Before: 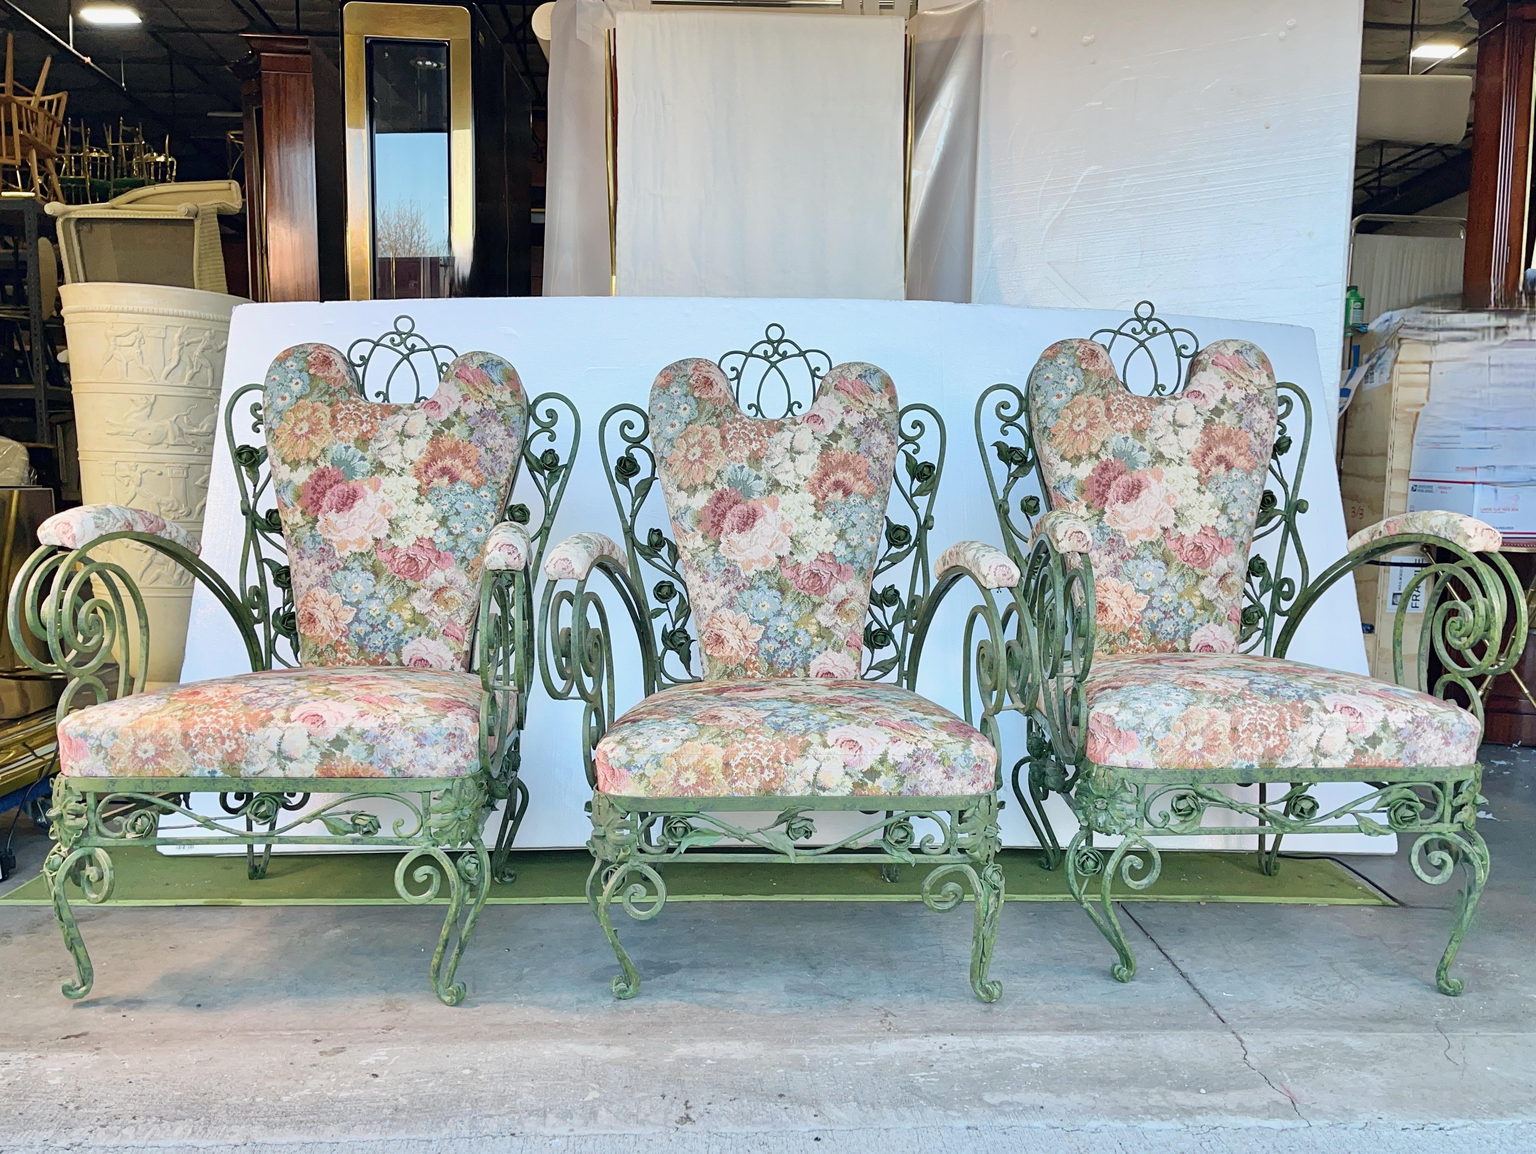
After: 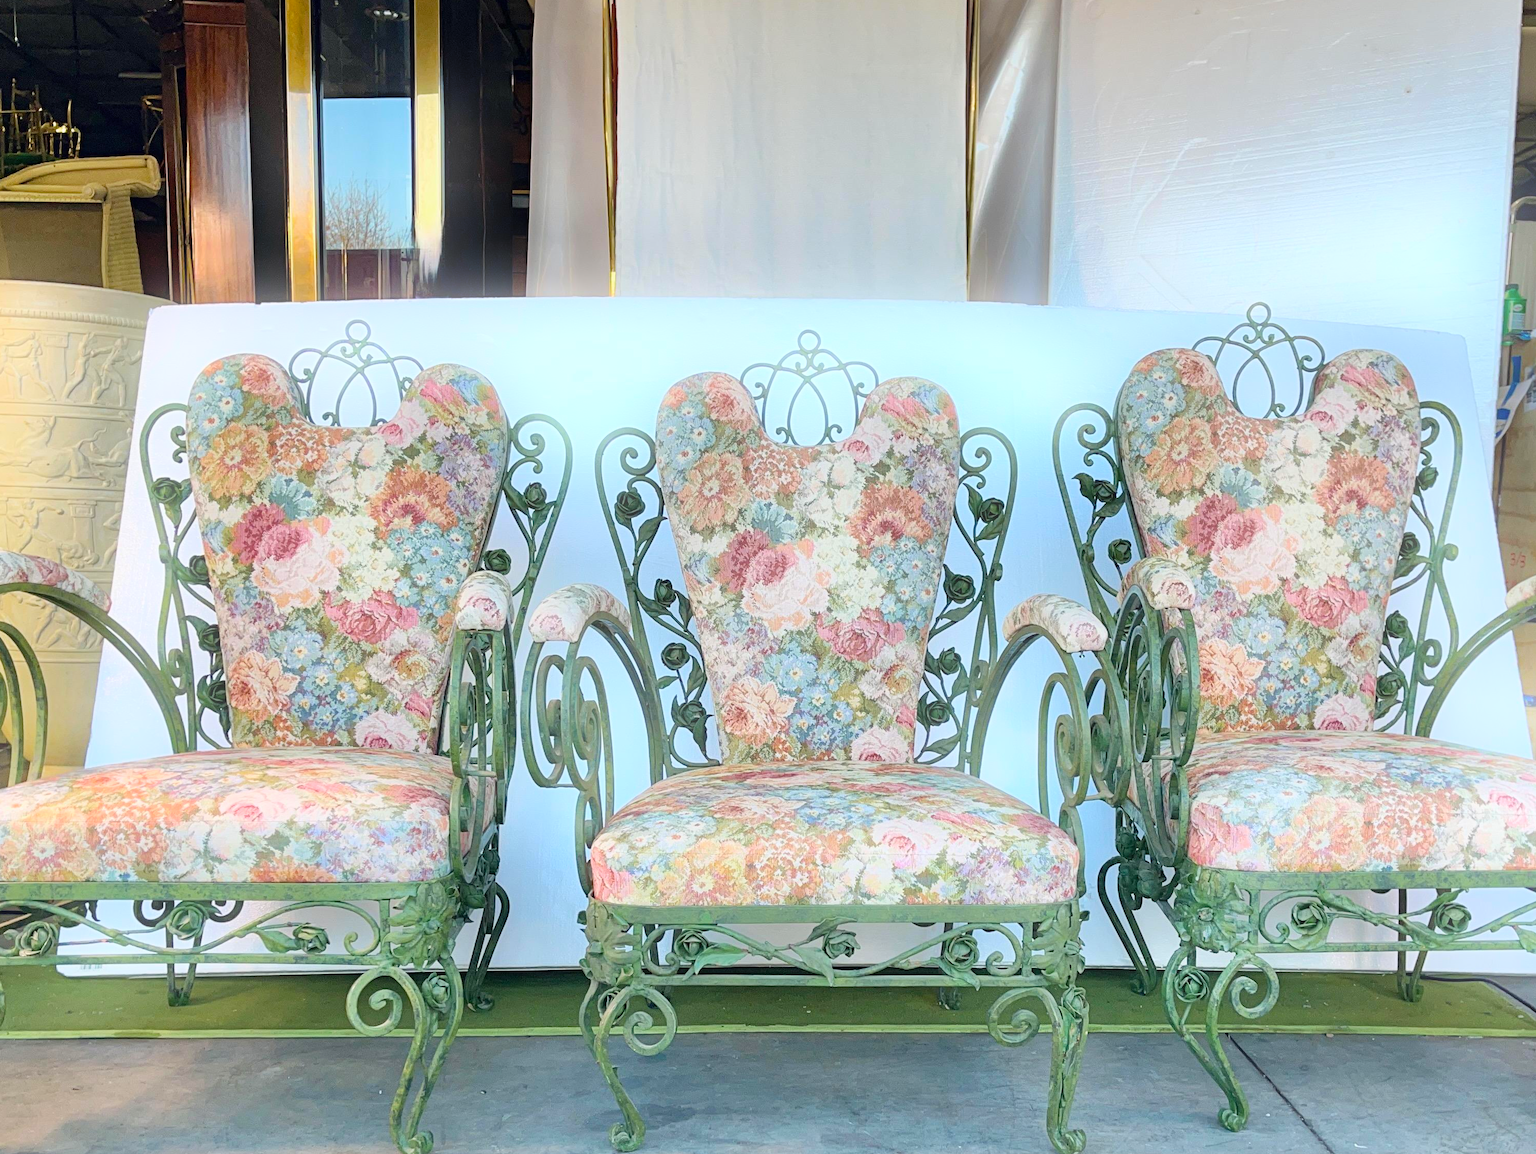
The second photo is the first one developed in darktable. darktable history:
crop and rotate: left 7.196%, top 4.574%, right 10.605%, bottom 13.178%
color balance rgb: perceptual saturation grading › global saturation 20%, global vibrance 20%
bloom: size 16%, threshold 98%, strength 20%
